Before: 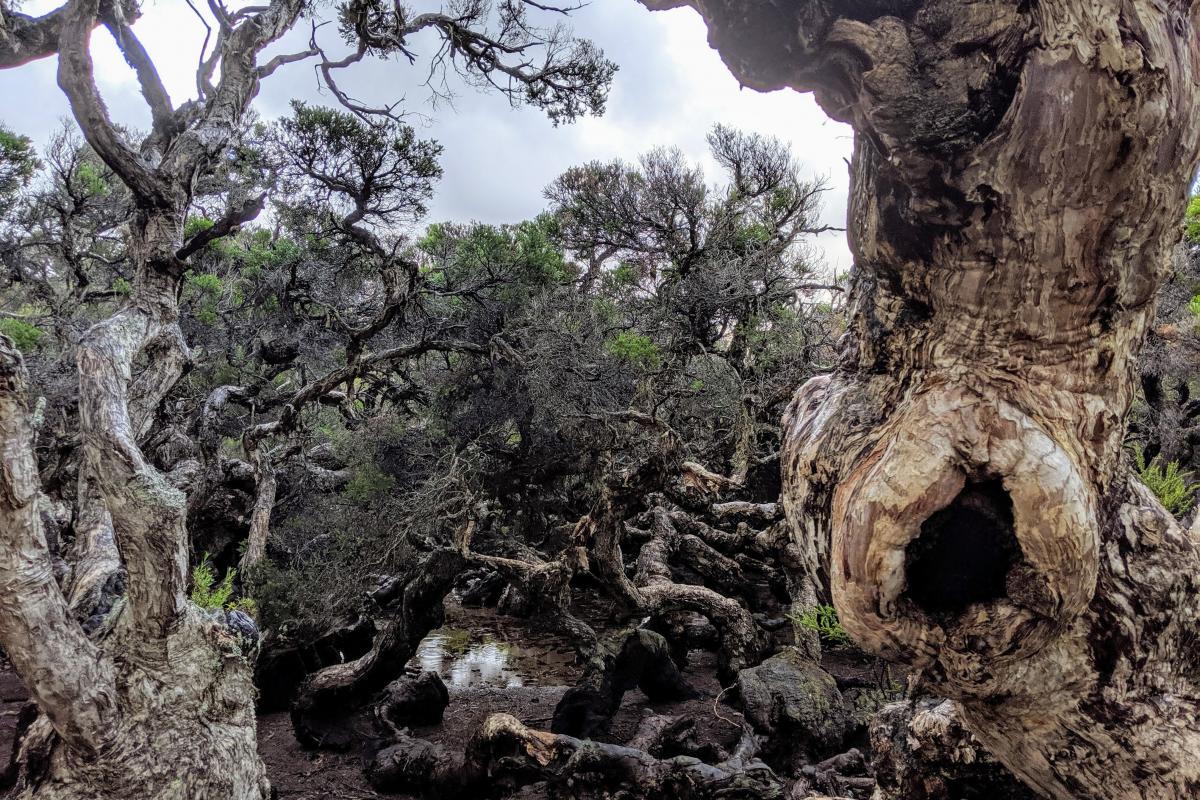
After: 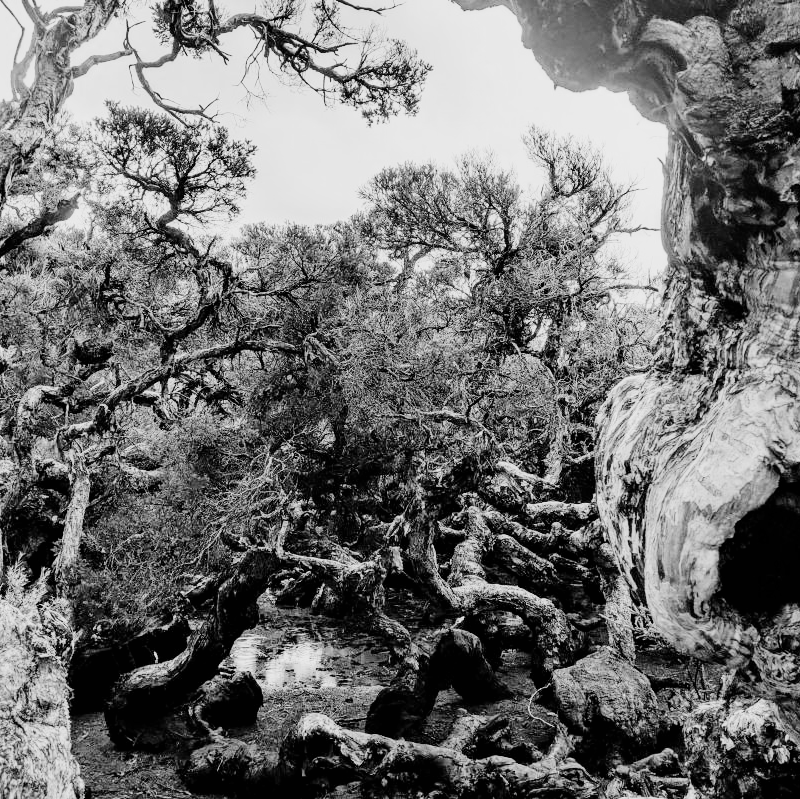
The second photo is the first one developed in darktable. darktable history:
monochrome: on, module defaults
white balance: red 1.467, blue 0.684
exposure: black level correction 0.001, exposure 0.955 EV, compensate exposure bias true, compensate highlight preservation false
crop and rotate: left 15.546%, right 17.787%
shadows and highlights: shadows 12, white point adjustment 1.2, soften with gaussian
filmic rgb: black relative exposure -7.5 EV, white relative exposure 5 EV, hardness 3.31, contrast 1.3, contrast in shadows safe
